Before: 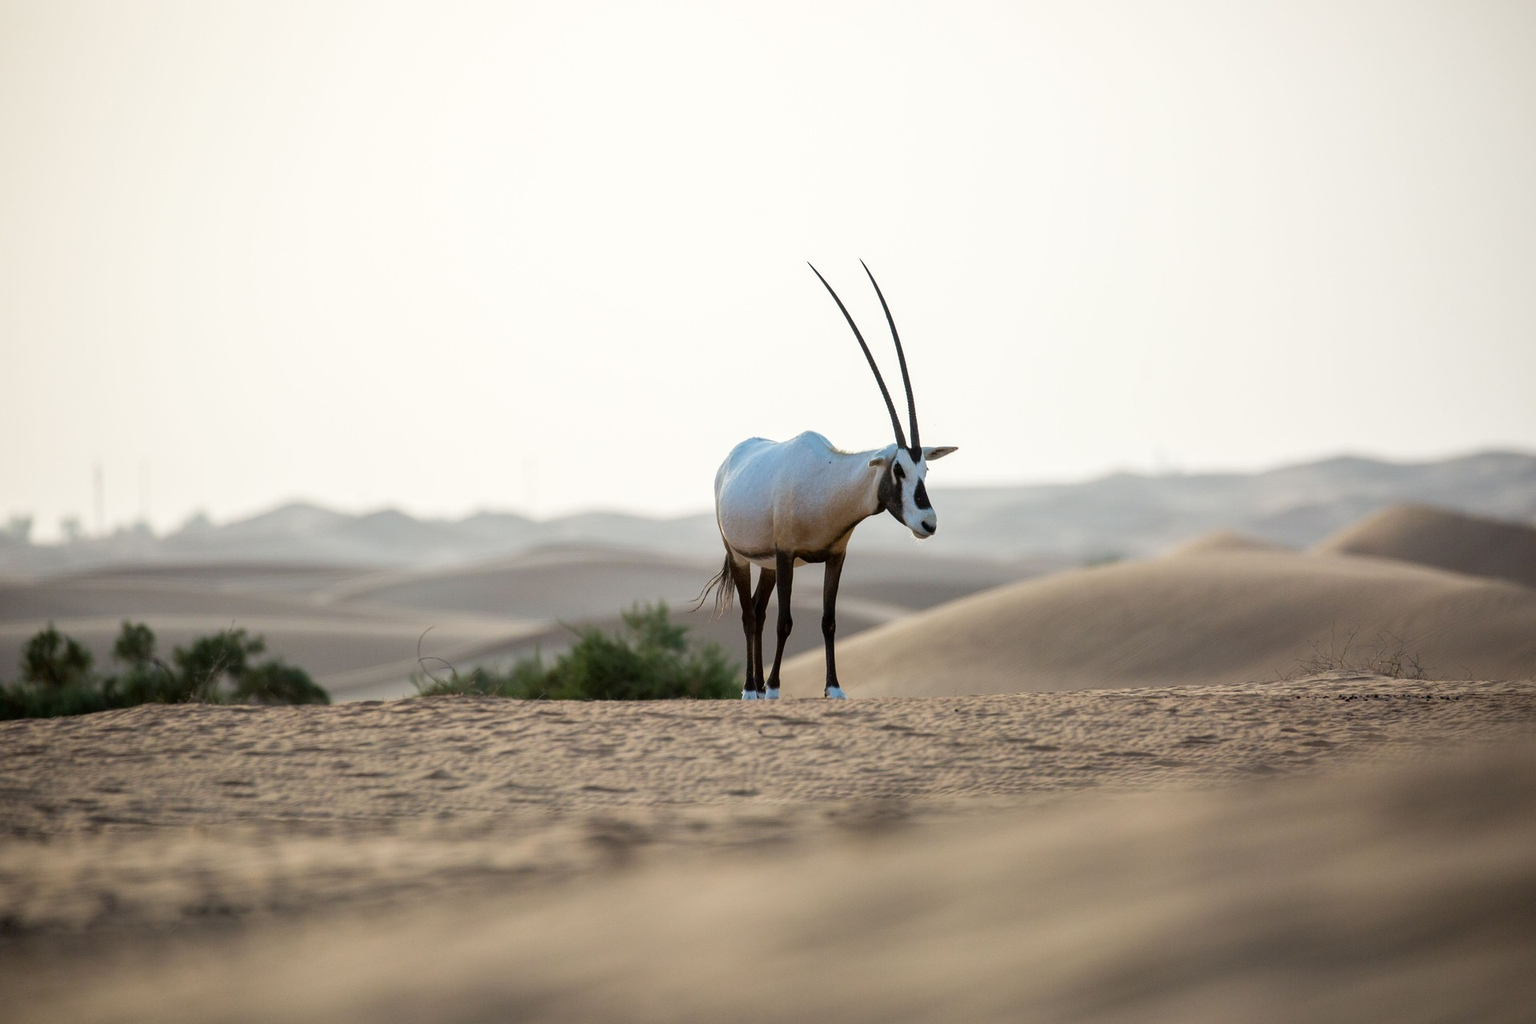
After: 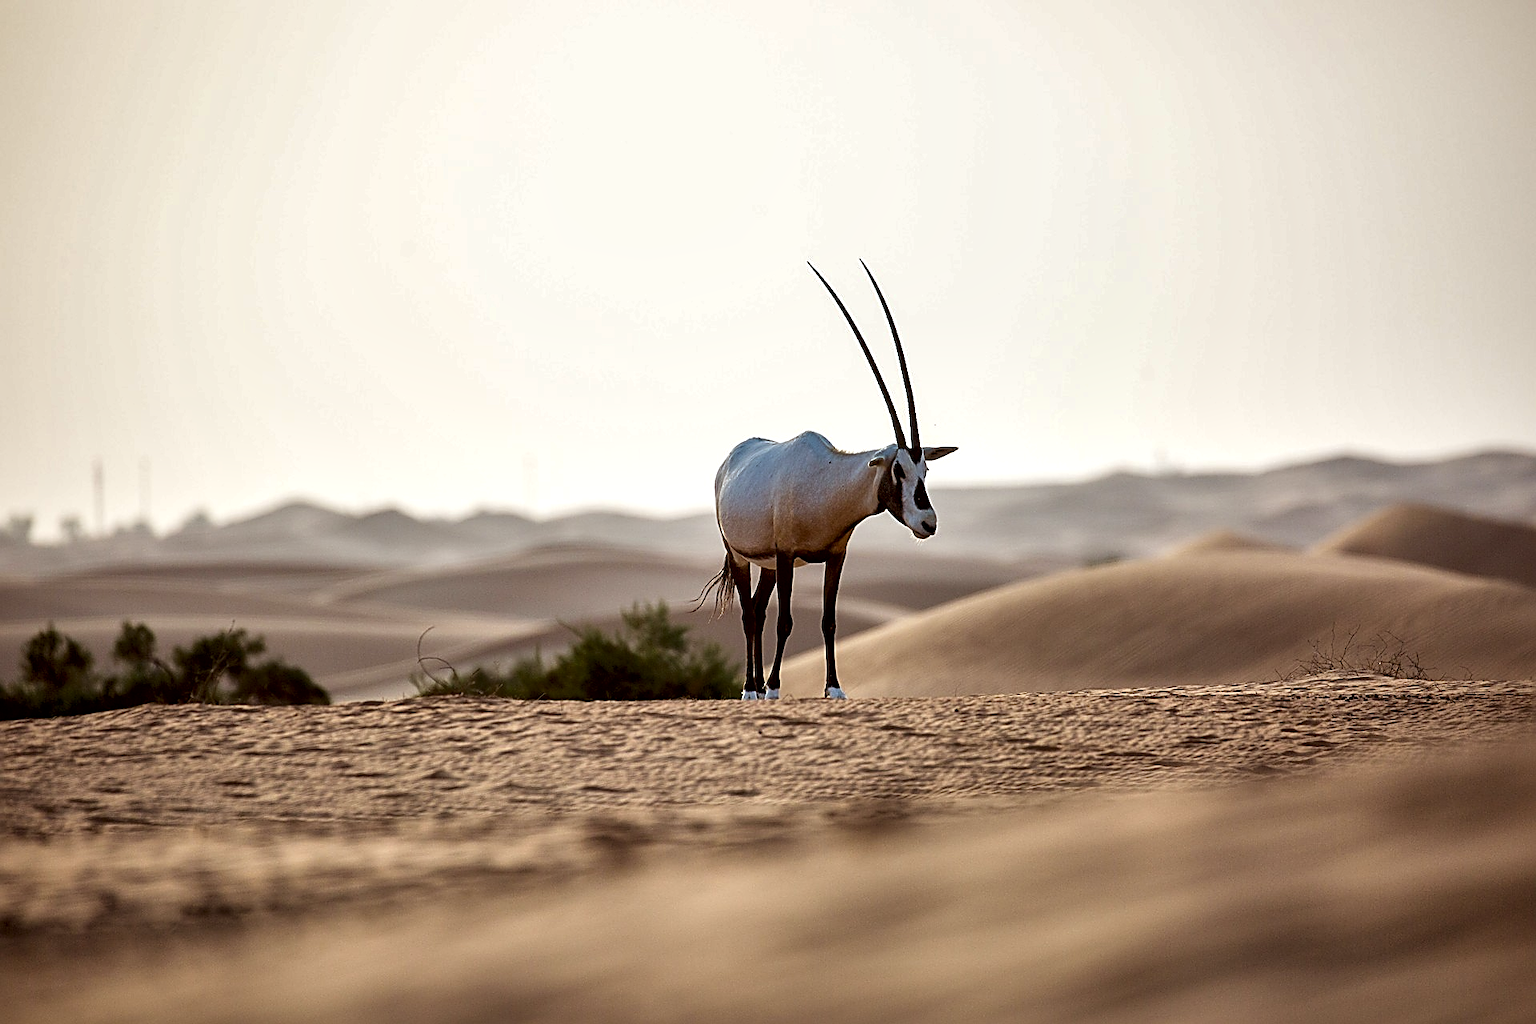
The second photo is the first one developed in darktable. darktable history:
shadows and highlights: soften with gaussian
sharpen: amount 1
local contrast: mode bilateral grid, contrast 100, coarseness 100, detail 165%, midtone range 0.2
rgb levels: mode RGB, independent channels, levels [[0, 0.5, 1], [0, 0.521, 1], [0, 0.536, 1]]
